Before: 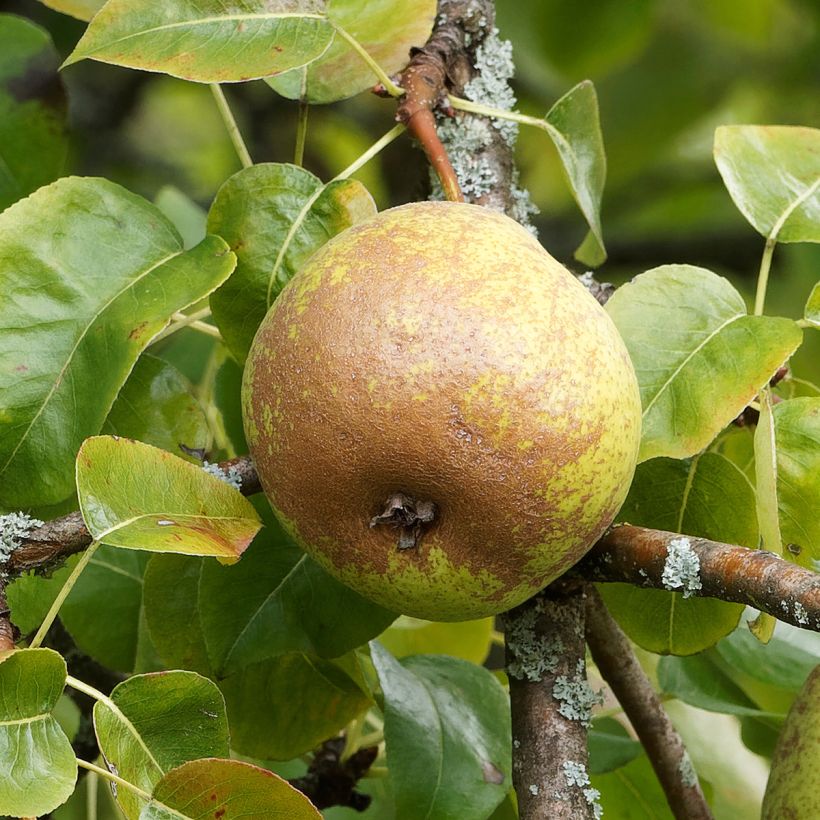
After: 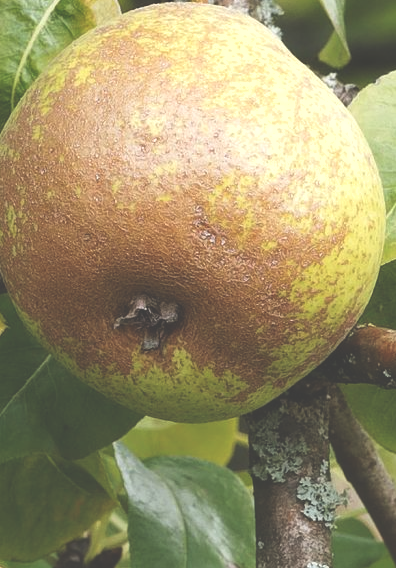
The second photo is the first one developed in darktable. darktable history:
crop: left 31.318%, top 24.296%, right 20.313%, bottom 6.332%
shadows and highlights: radius 171.74, shadows 26.9, white point adjustment 3.03, highlights -68.88, soften with gaussian
exposure: black level correction -0.041, exposure 0.06 EV, compensate highlight preservation false
